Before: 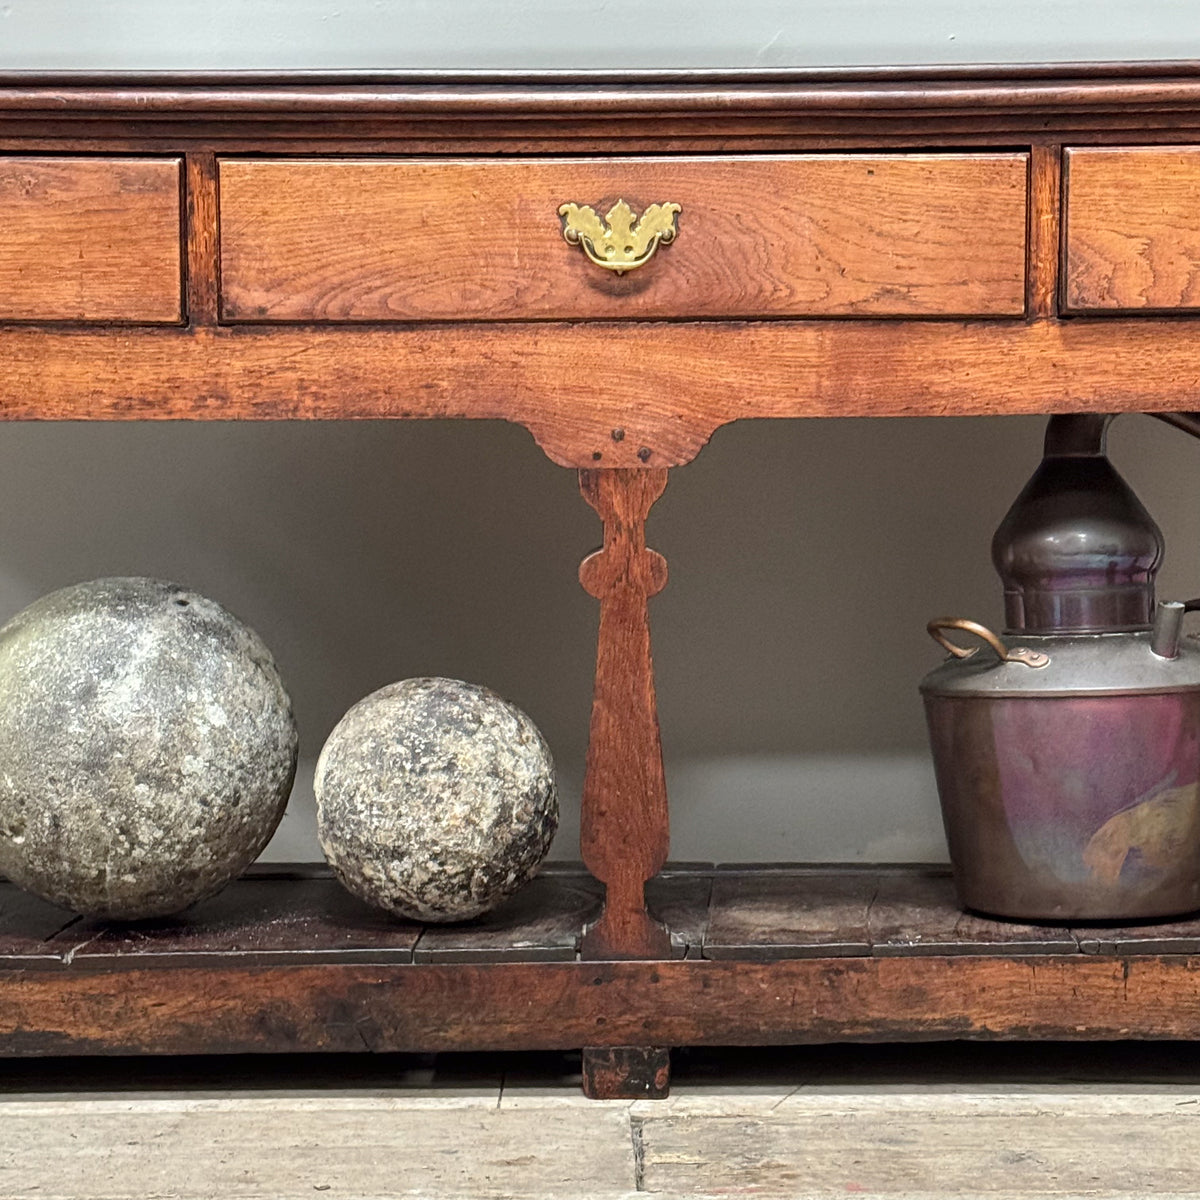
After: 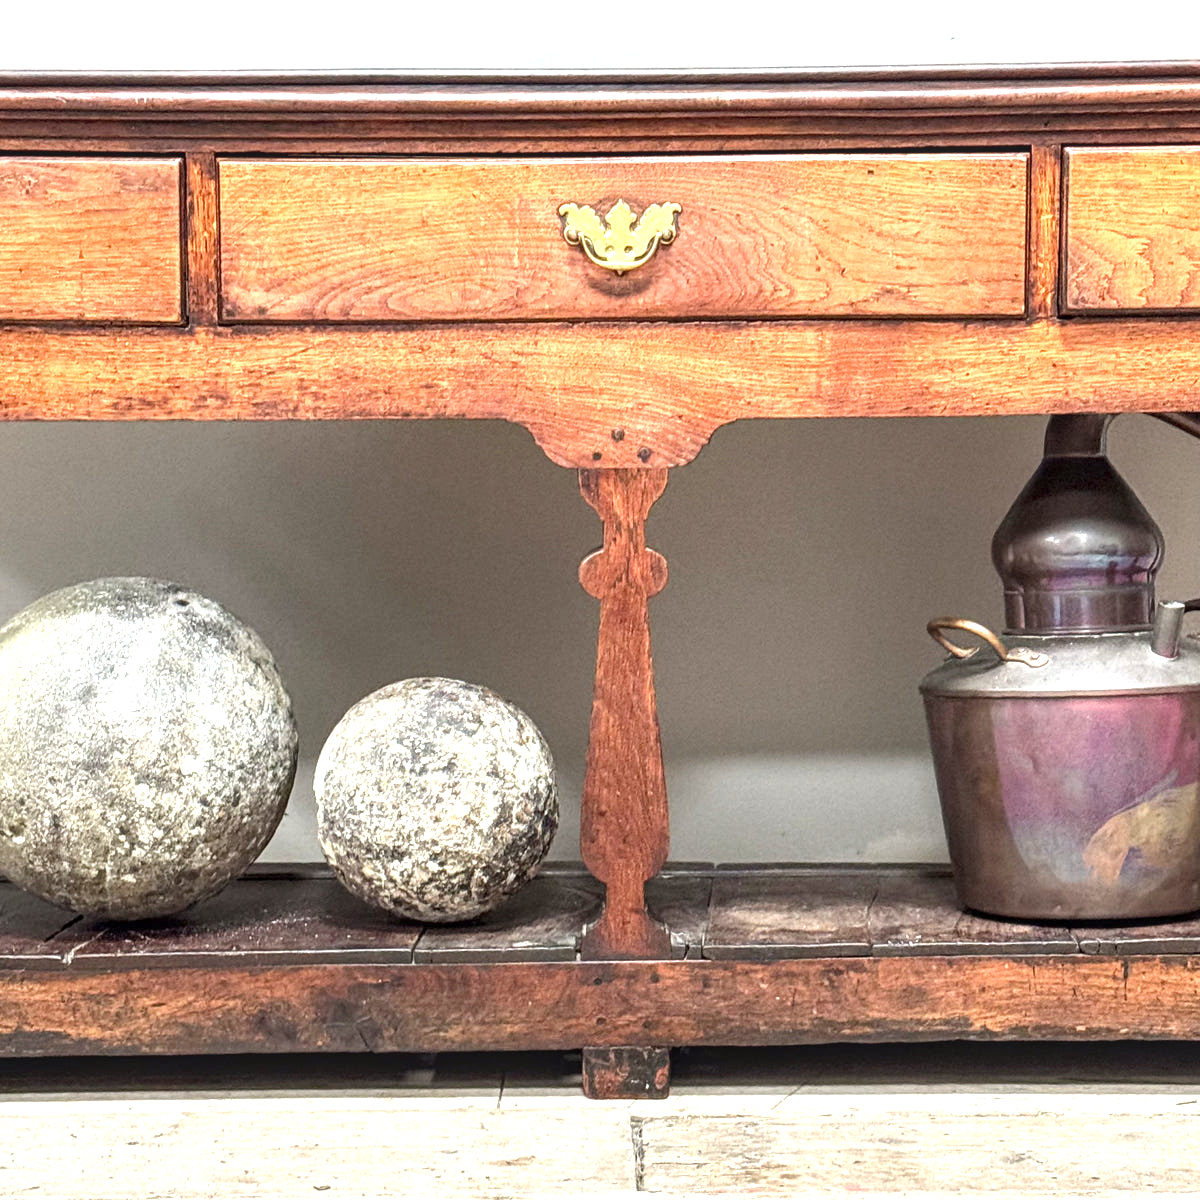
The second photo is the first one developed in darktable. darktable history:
local contrast: on, module defaults
exposure: black level correction 0, exposure 1 EV, compensate exposure bias true, compensate highlight preservation false
